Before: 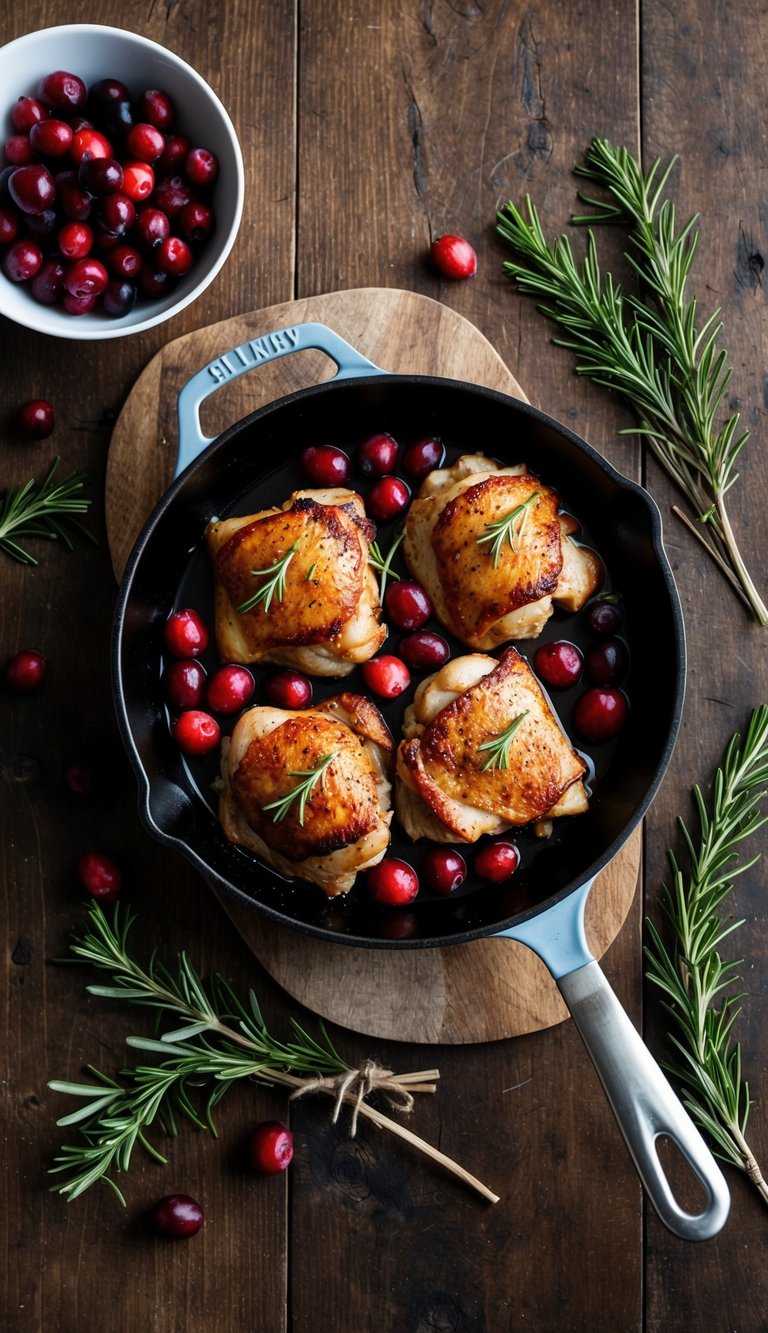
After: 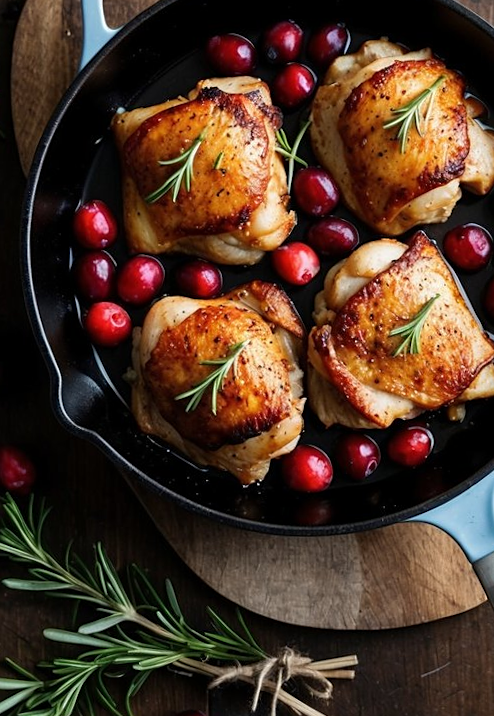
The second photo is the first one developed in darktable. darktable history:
sharpen: amount 0.2
crop: left 13.312%, top 31.28%, right 24.627%, bottom 15.582%
rotate and perspective: rotation -1.24°, automatic cropping off
